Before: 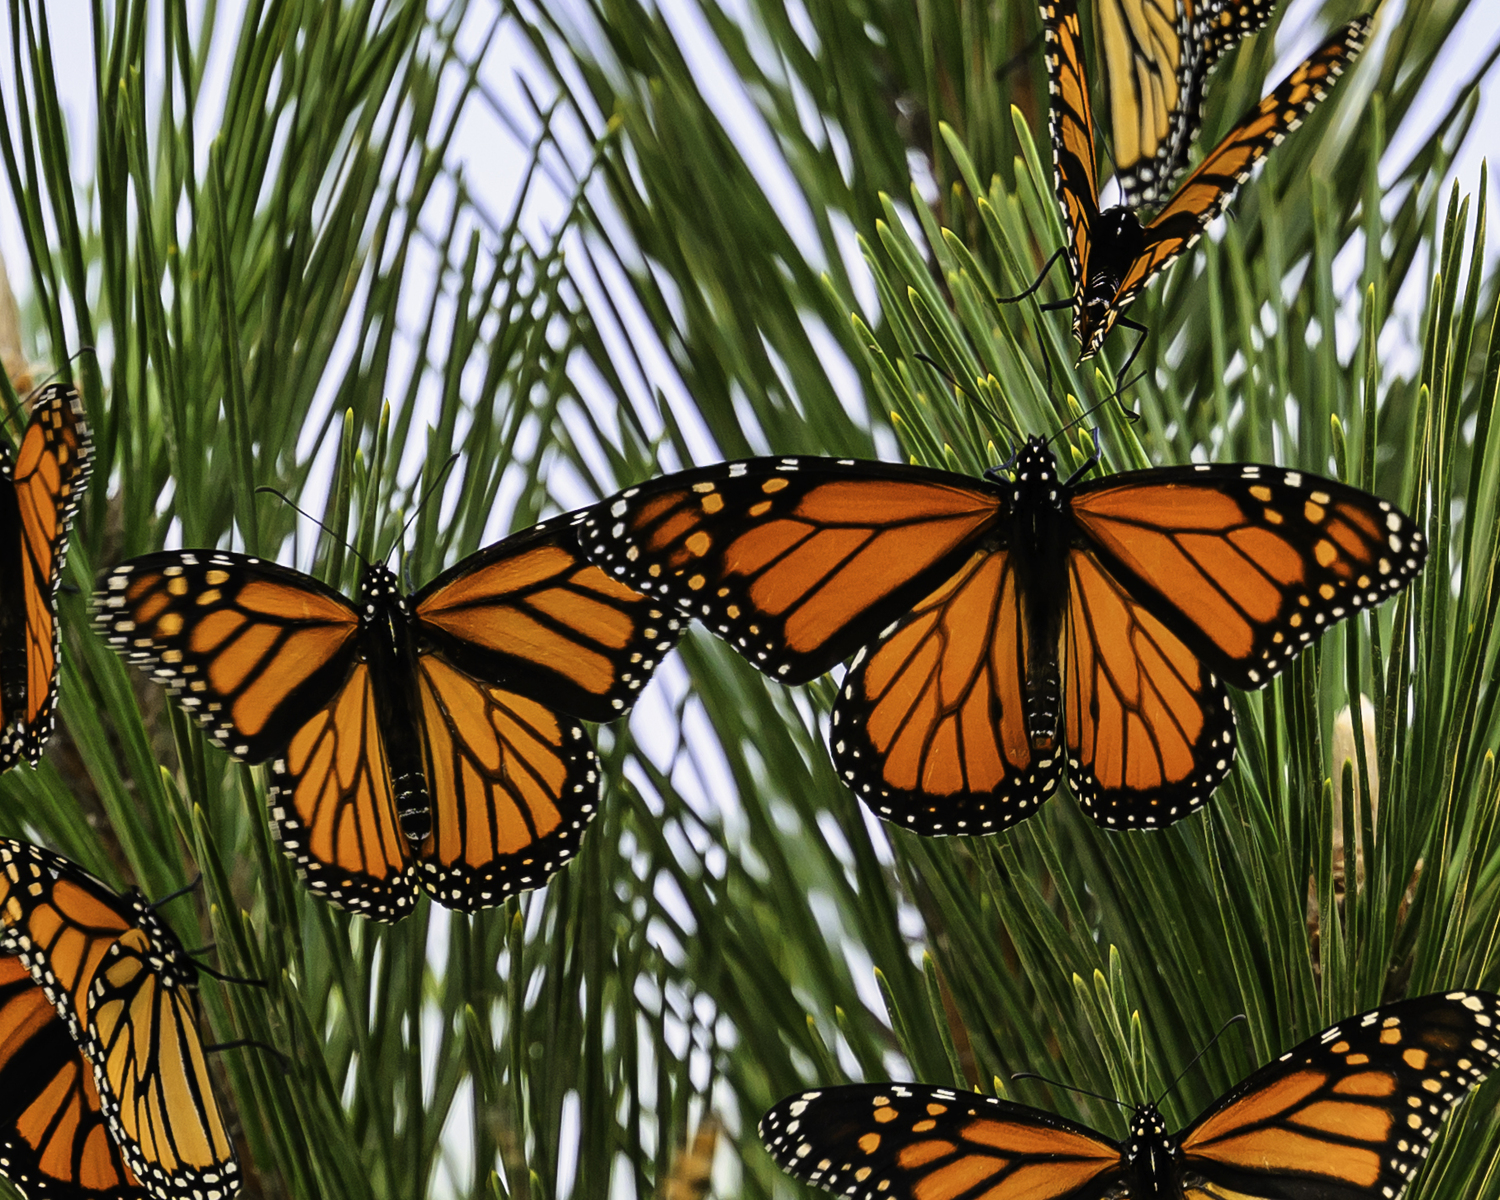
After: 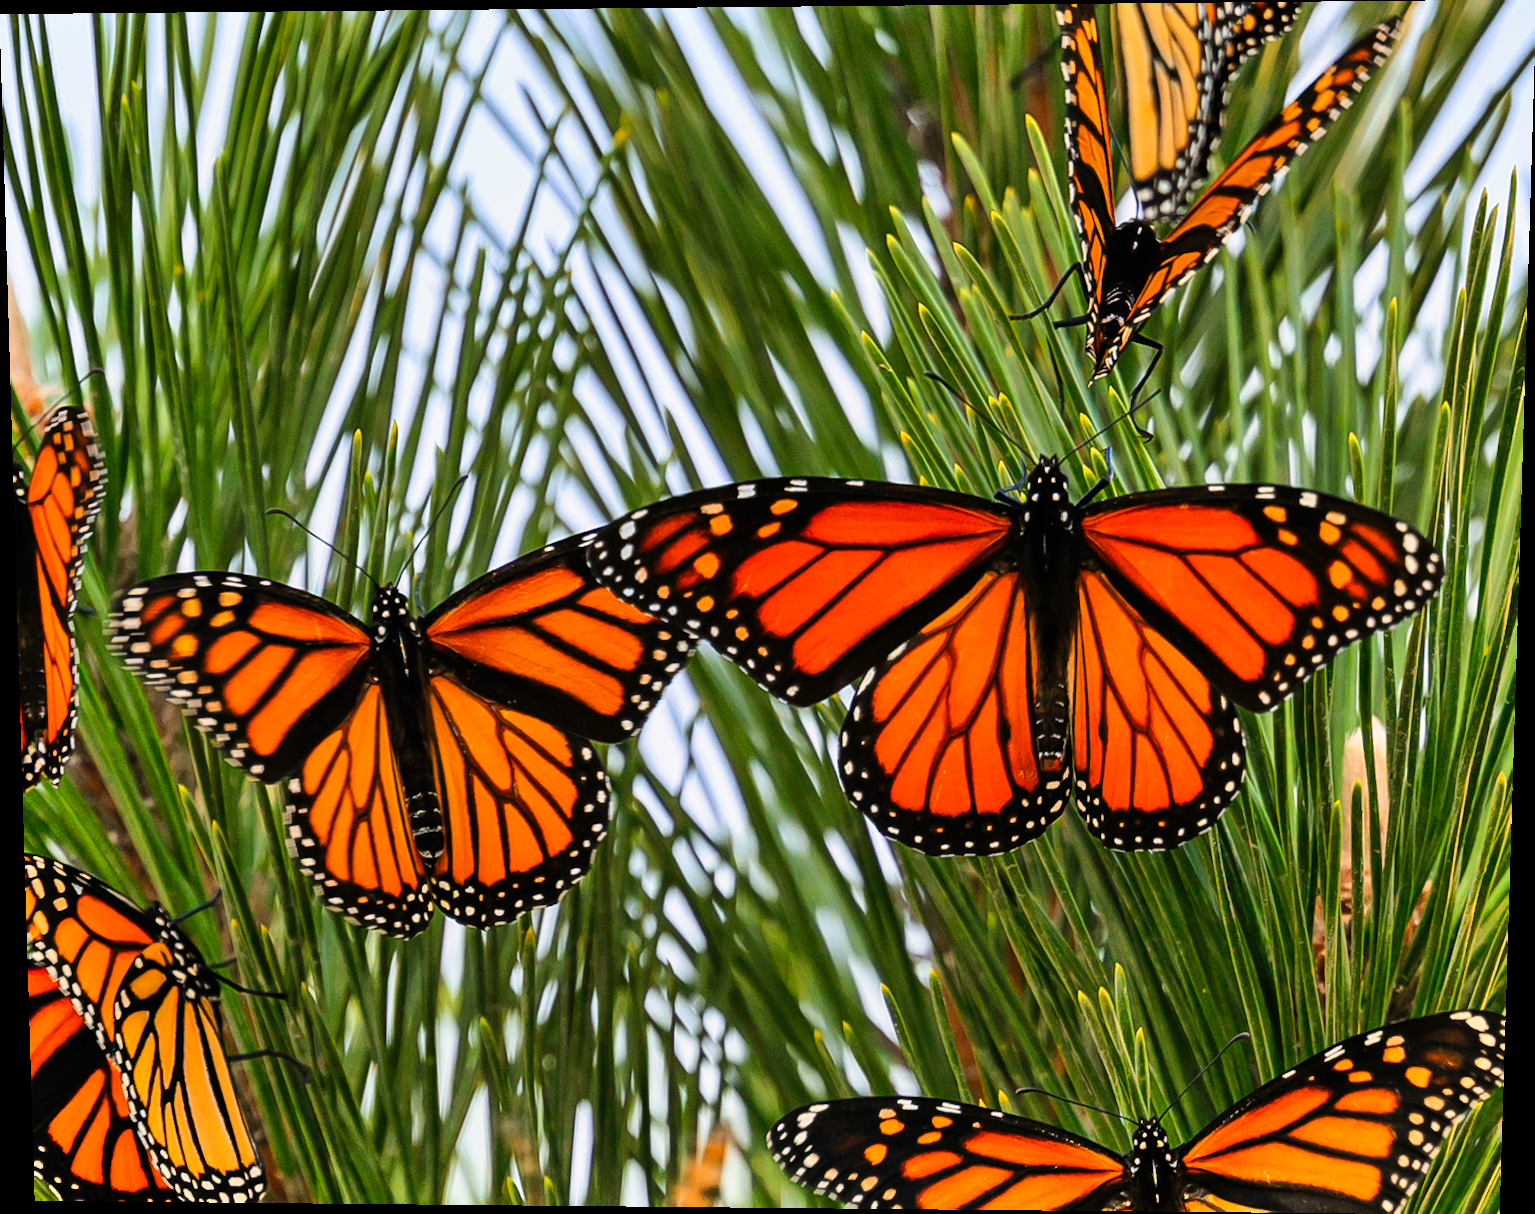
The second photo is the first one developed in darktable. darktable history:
shadows and highlights: low approximation 0.01, soften with gaussian
rotate and perspective: lens shift (vertical) 0.048, lens shift (horizontal) -0.024, automatic cropping off
